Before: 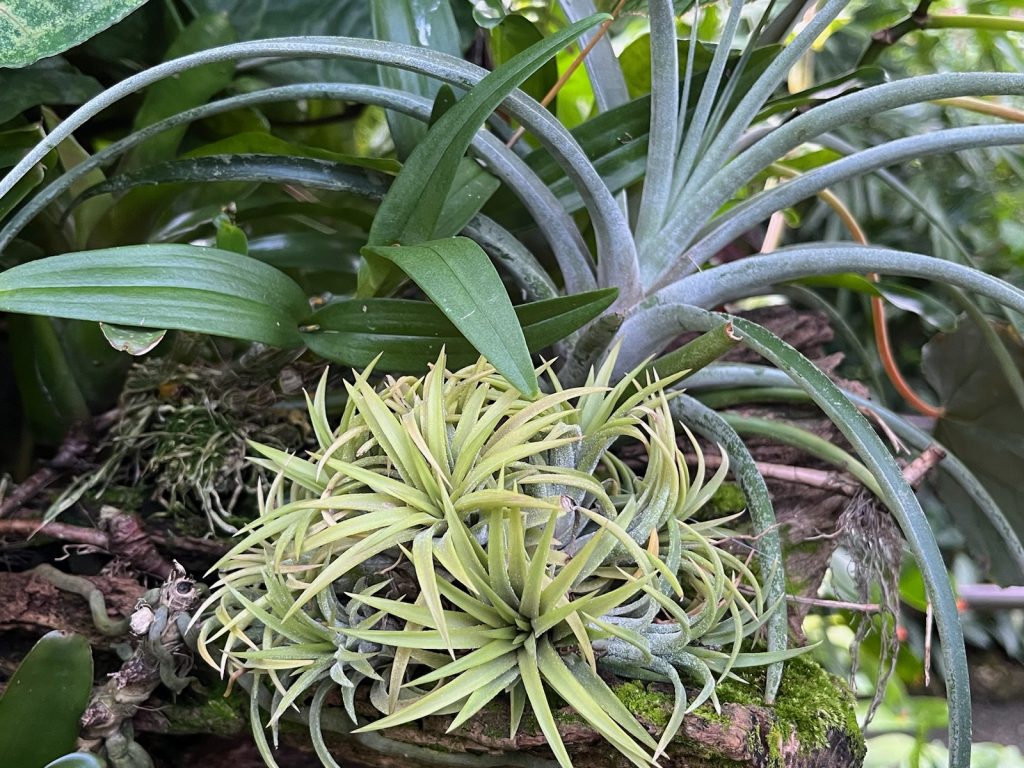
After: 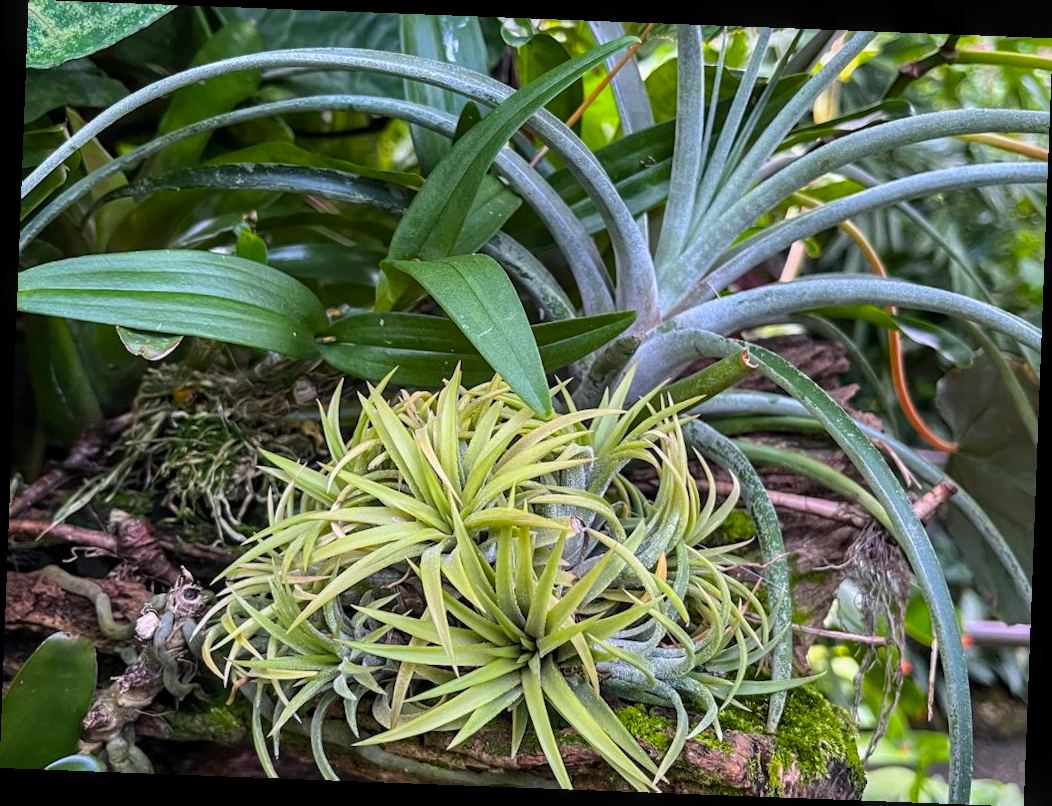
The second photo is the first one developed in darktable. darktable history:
color balance rgb: perceptual saturation grading › global saturation 25%, global vibrance 20%
rotate and perspective: rotation 2.17°, automatic cropping off
local contrast: on, module defaults
